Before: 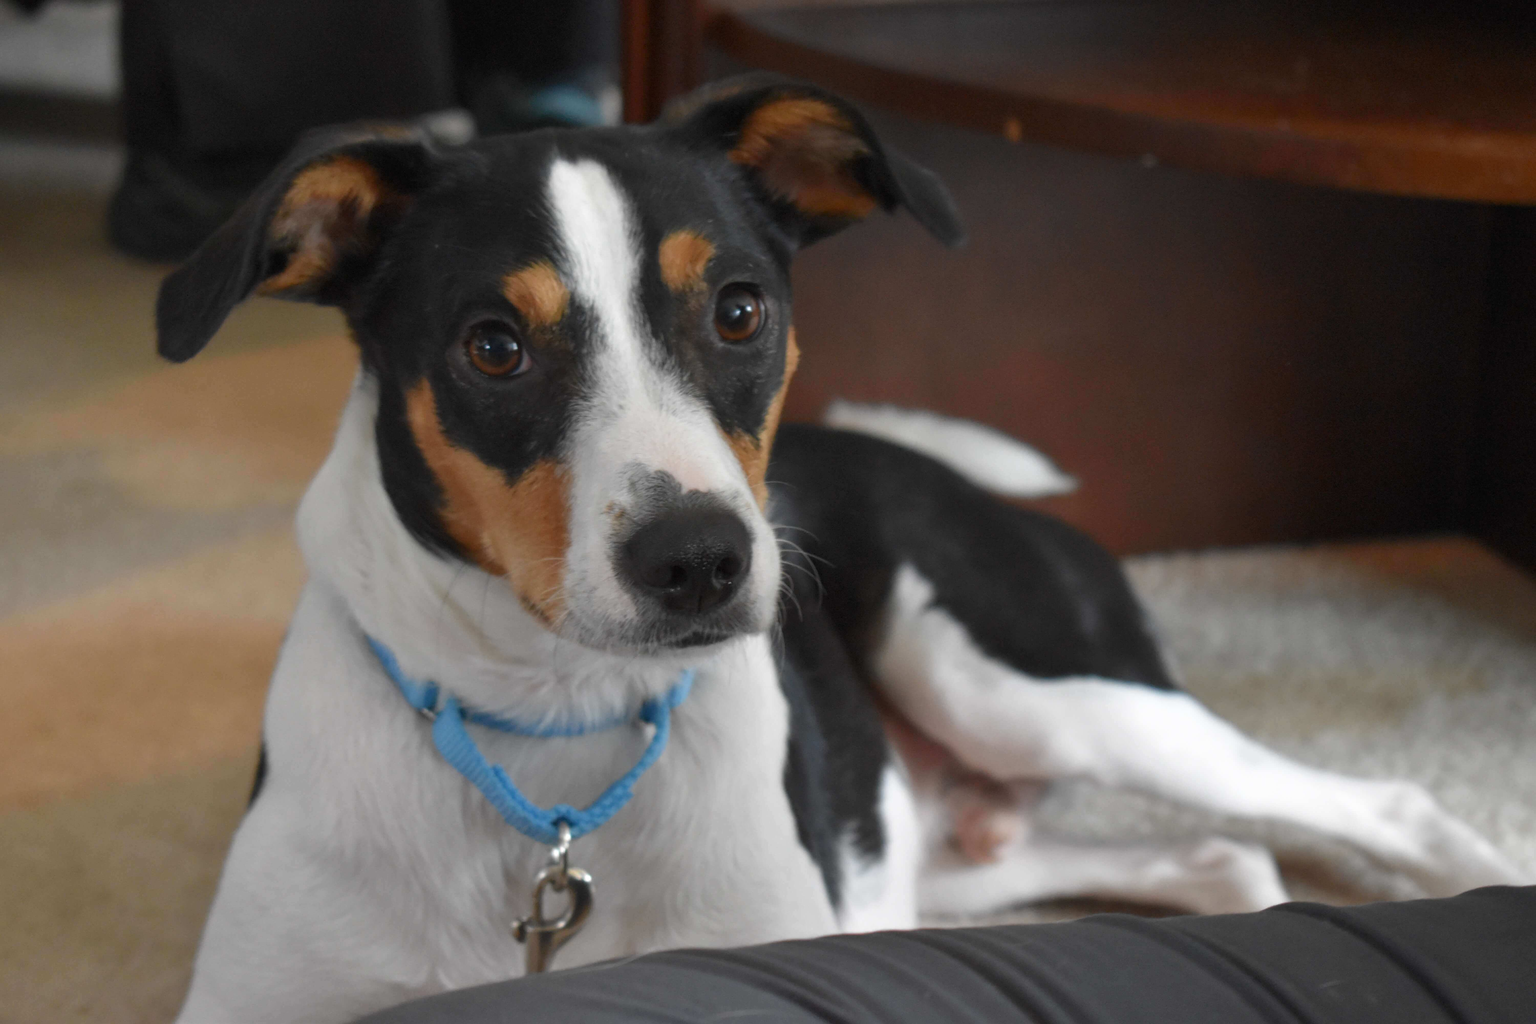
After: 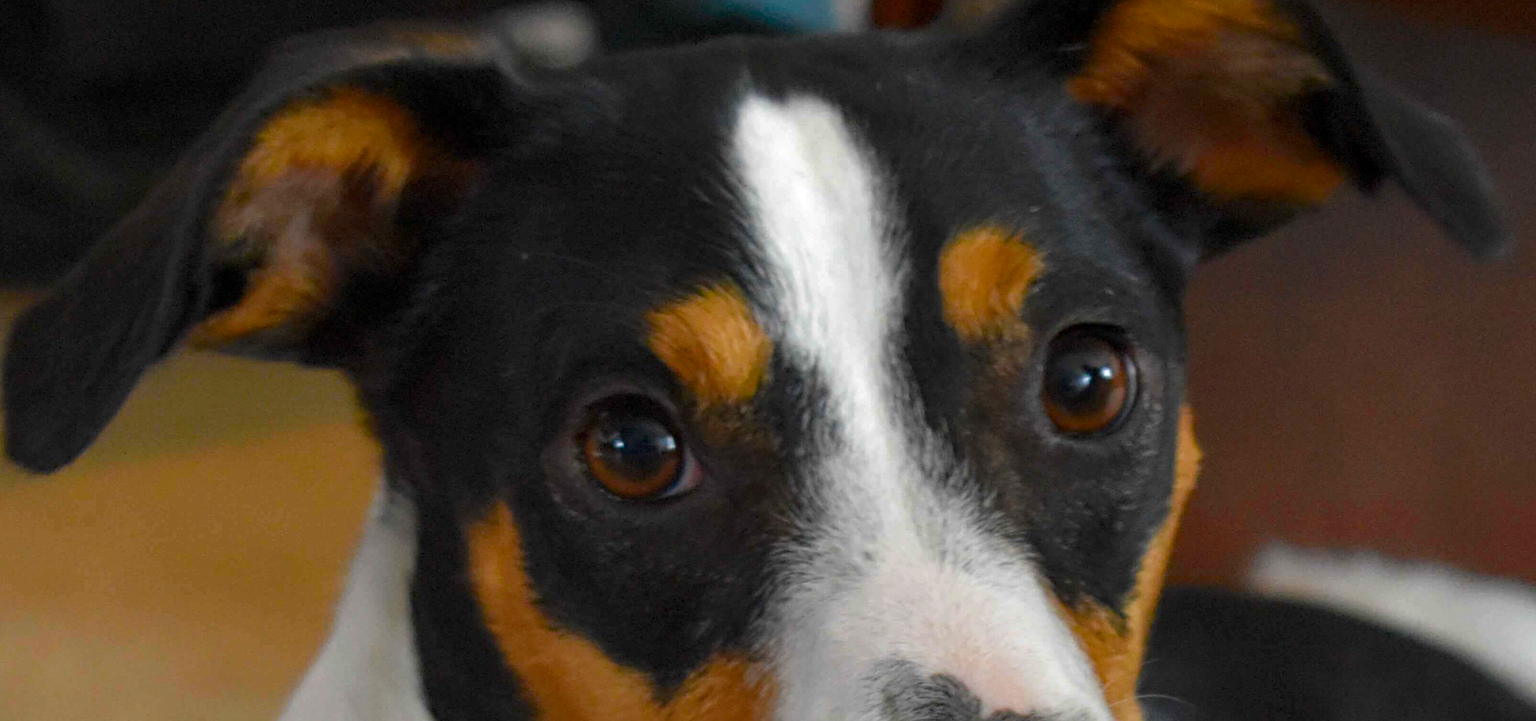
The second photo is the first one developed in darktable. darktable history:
haze removal: strength 0.29, distance 0.25, compatibility mode true, adaptive false
crop: left 10.121%, top 10.631%, right 36.218%, bottom 51.526%
local contrast: highlights 100%, shadows 100%, detail 120%, midtone range 0.2
color balance rgb: perceptual saturation grading › global saturation 30%, global vibrance 10%
